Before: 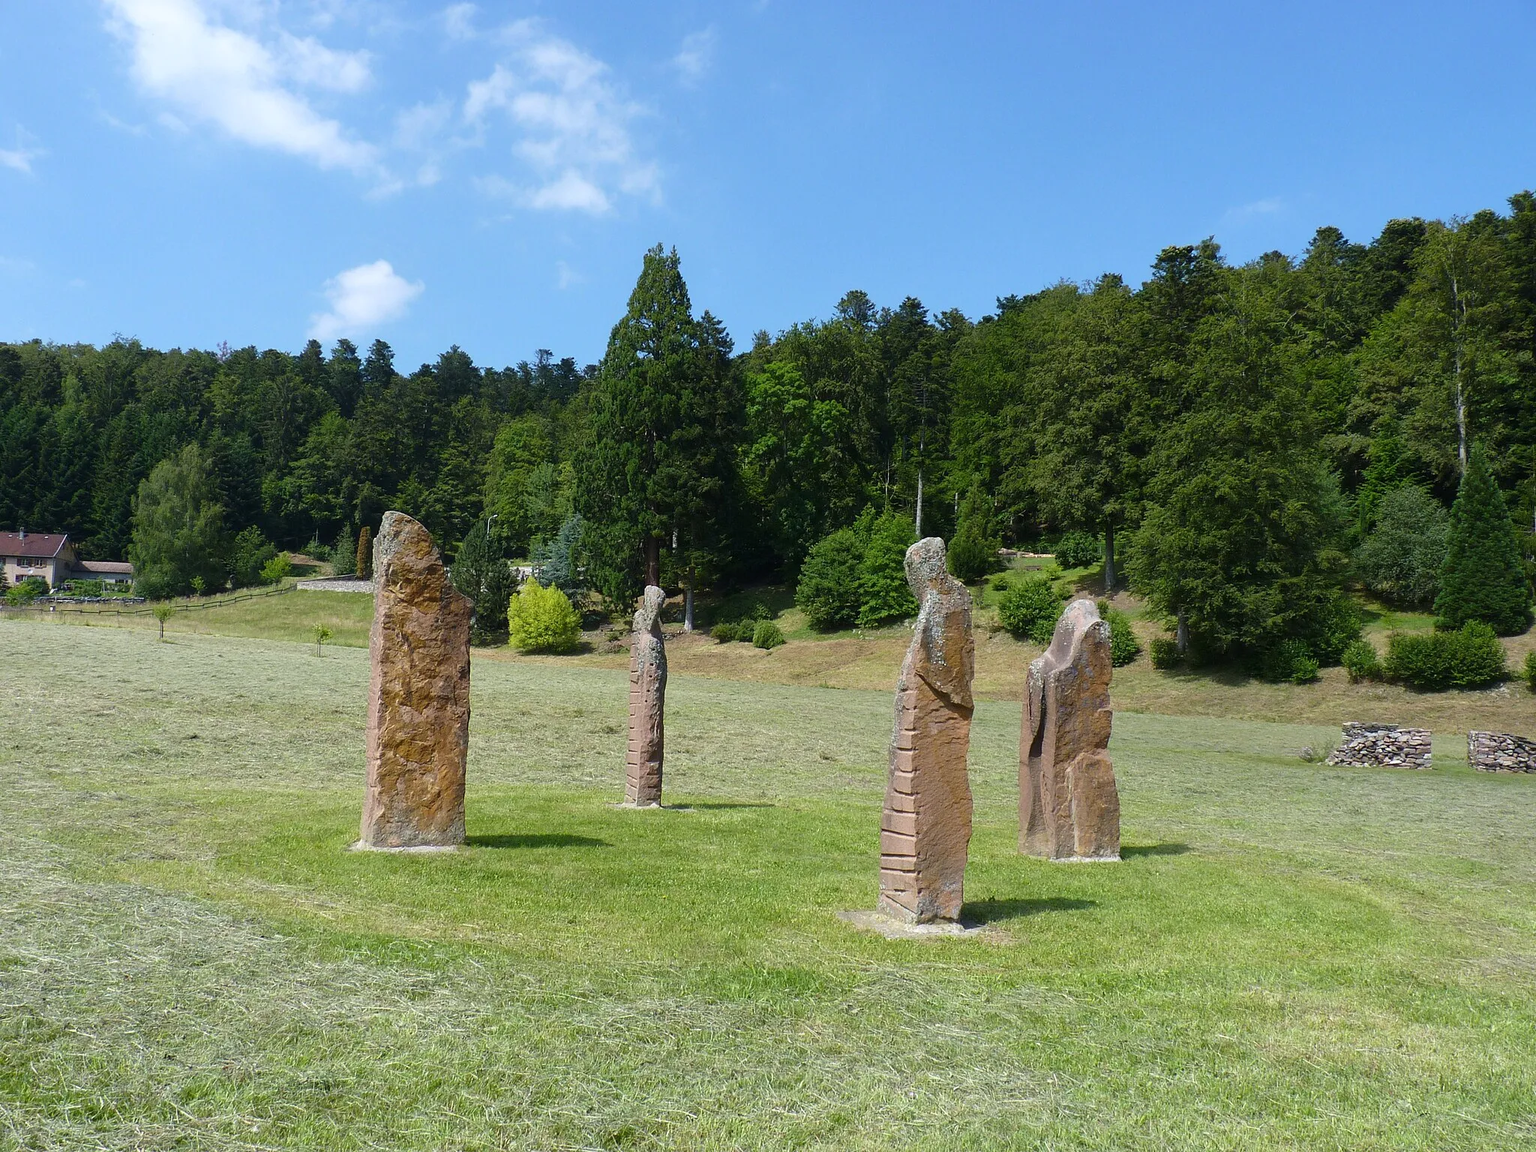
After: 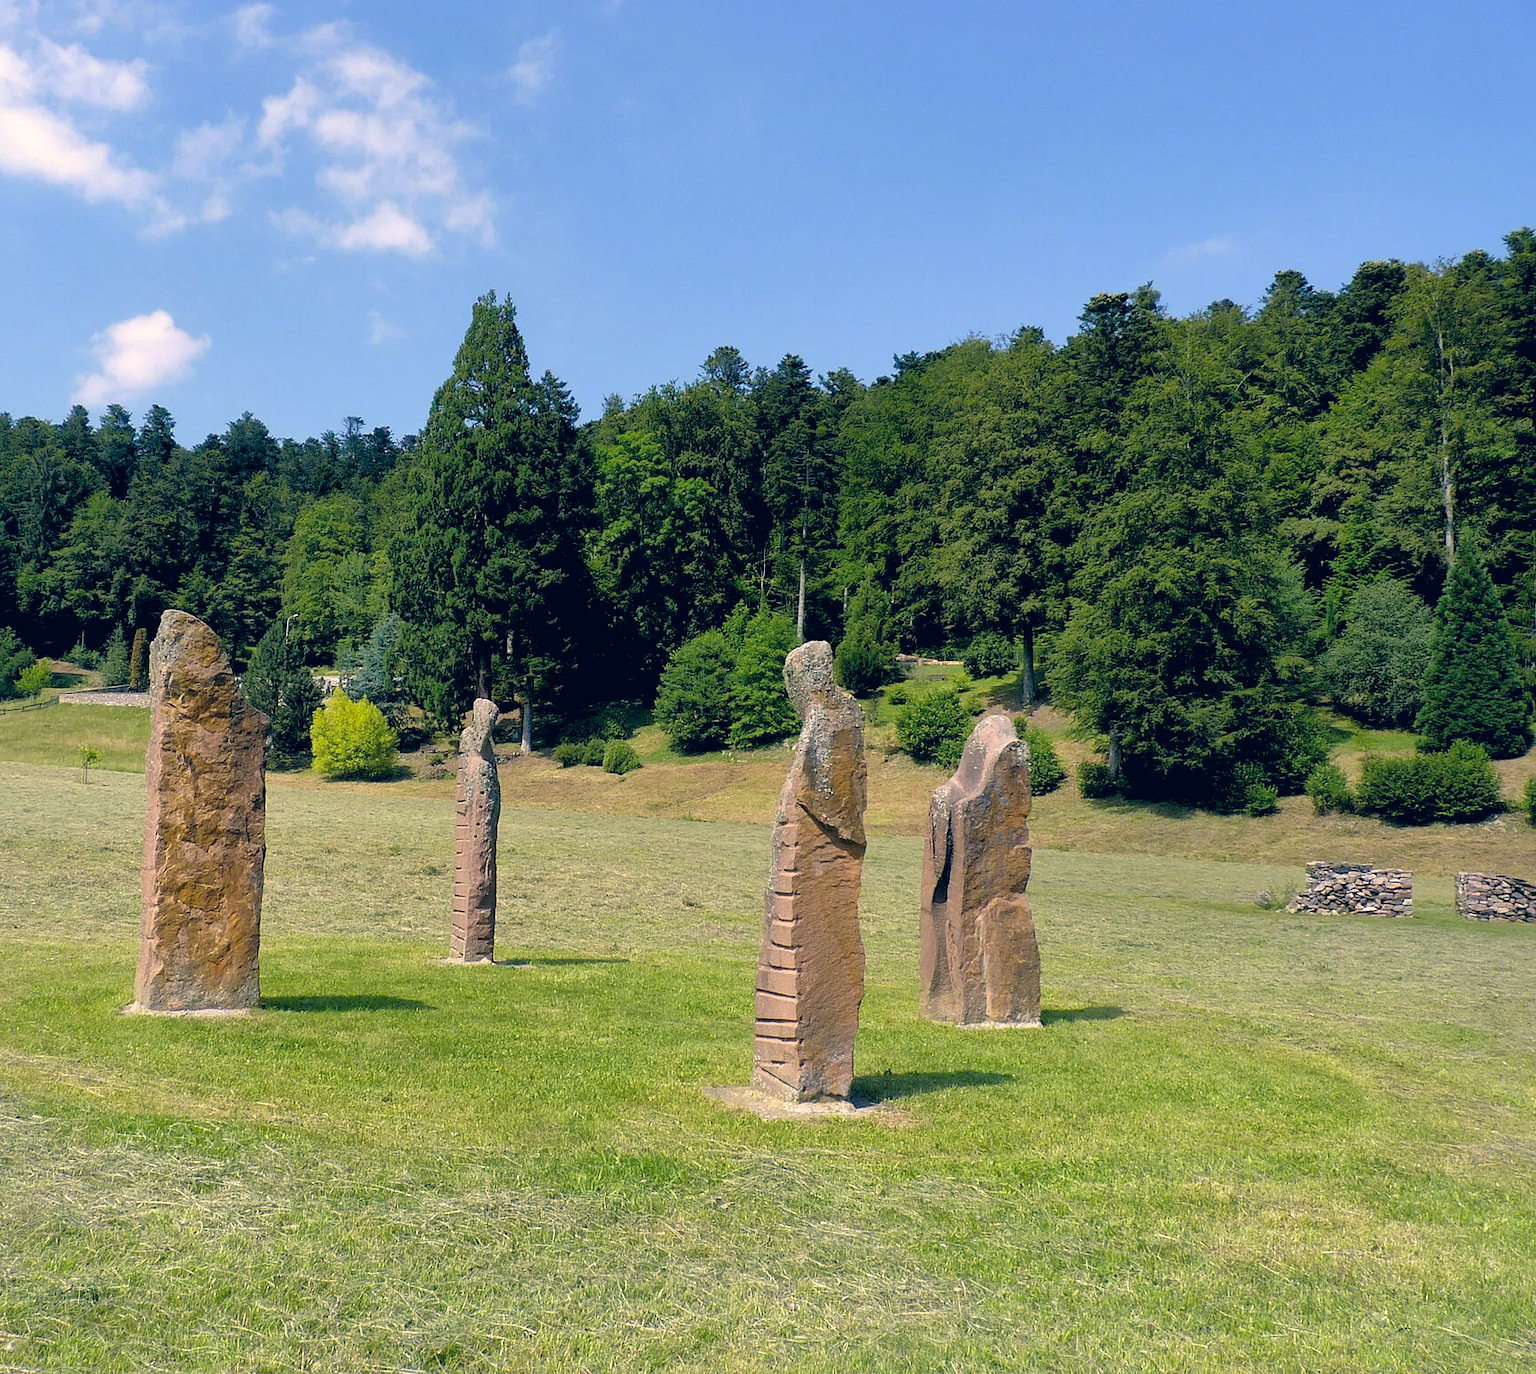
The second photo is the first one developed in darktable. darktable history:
shadows and highlights: on, module defaults
crop: left 16.145%
color correction: highlights a* 10.32, highlights b* 14.66, shadows a* -9.59, shadows b* -15.02
rgb levels: levels [[0.013, 0.434, 0.89], [0, 0.5, 1], [0, 0.5, 1]]
